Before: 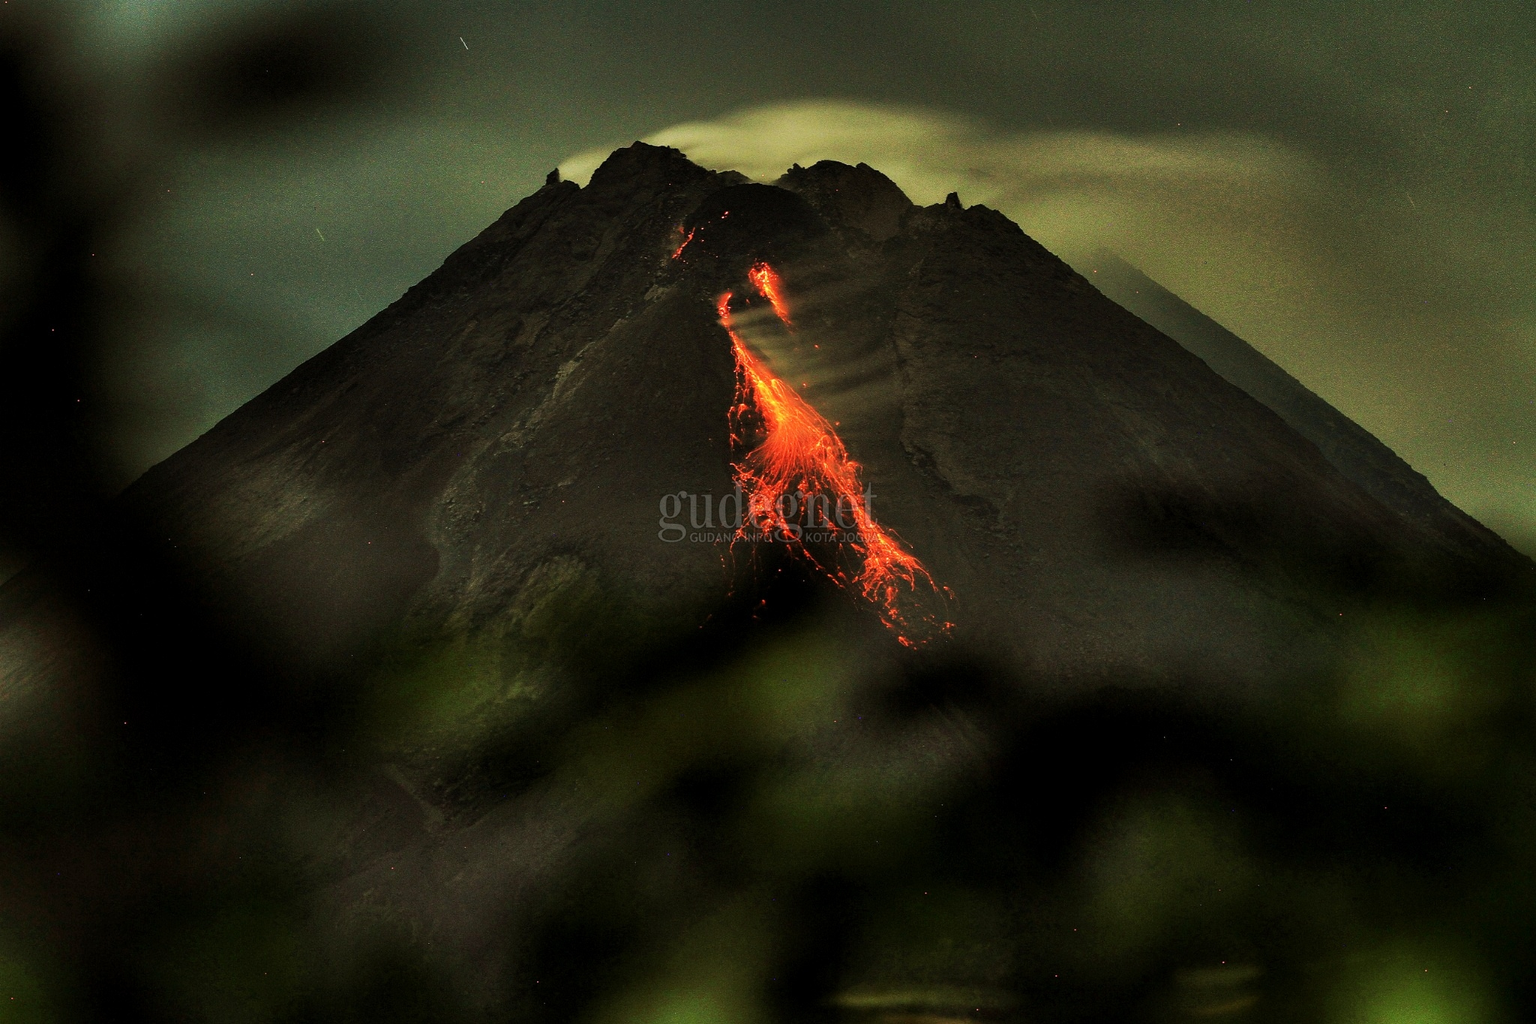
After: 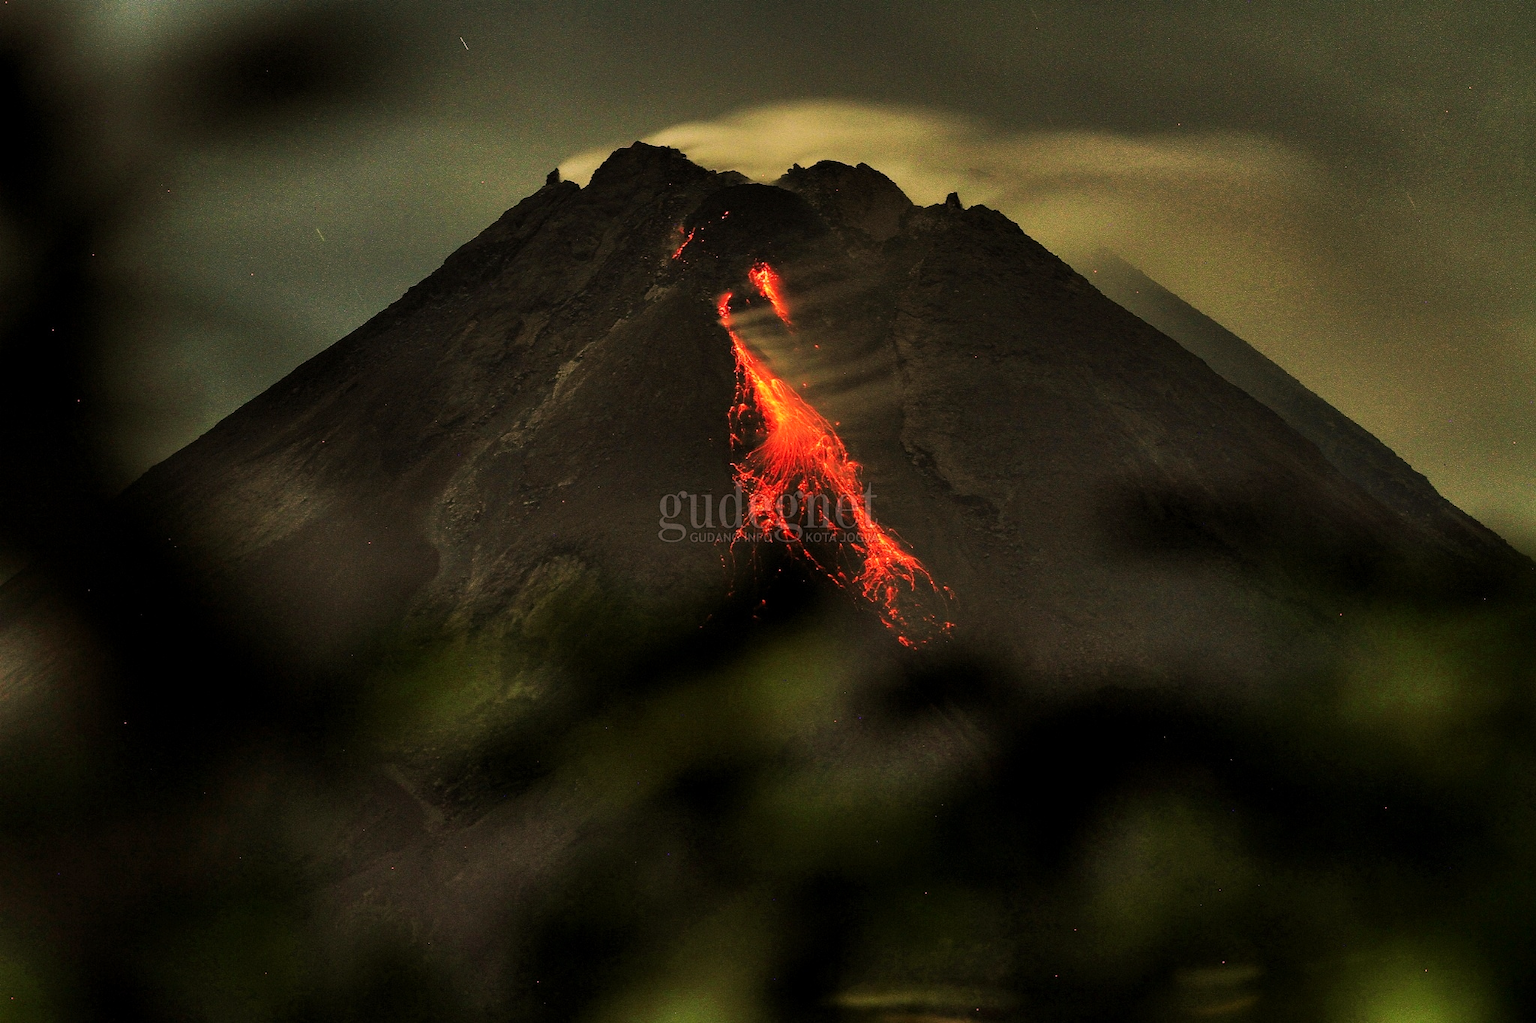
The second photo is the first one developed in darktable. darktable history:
color correction: highlights a* 14.5, highlights b* 4.89
